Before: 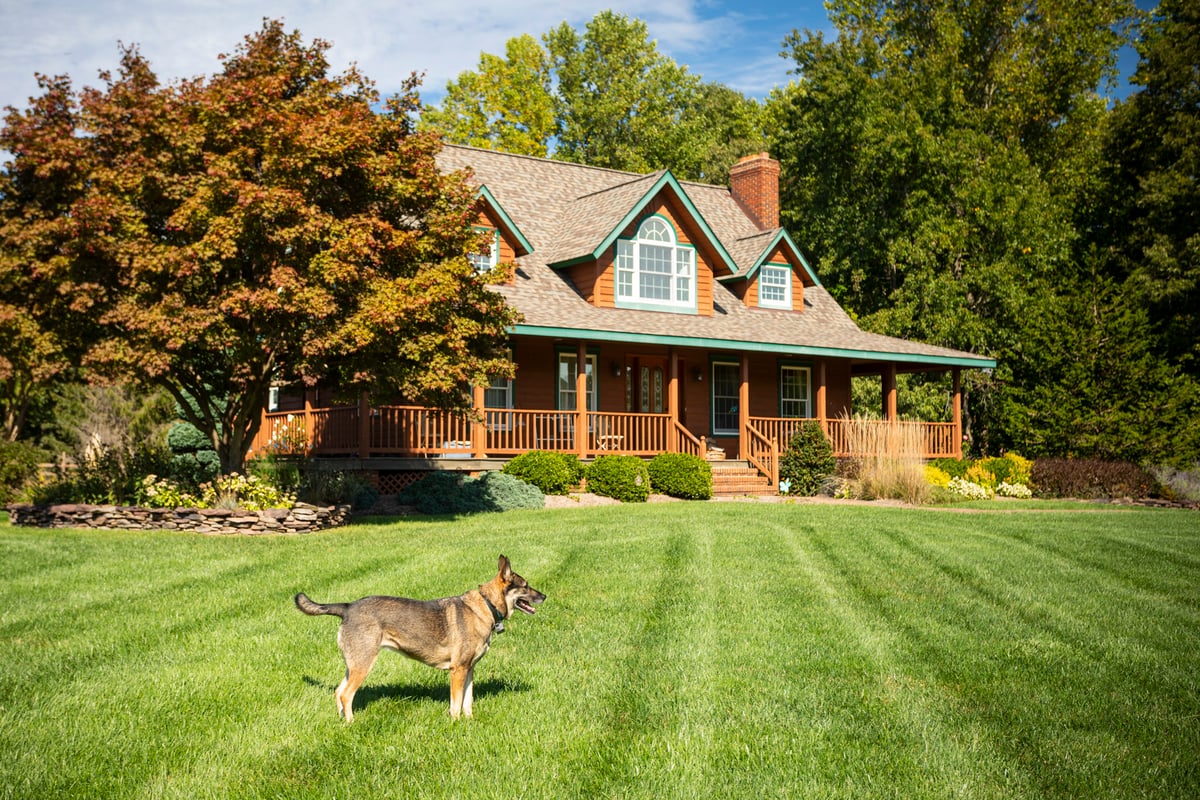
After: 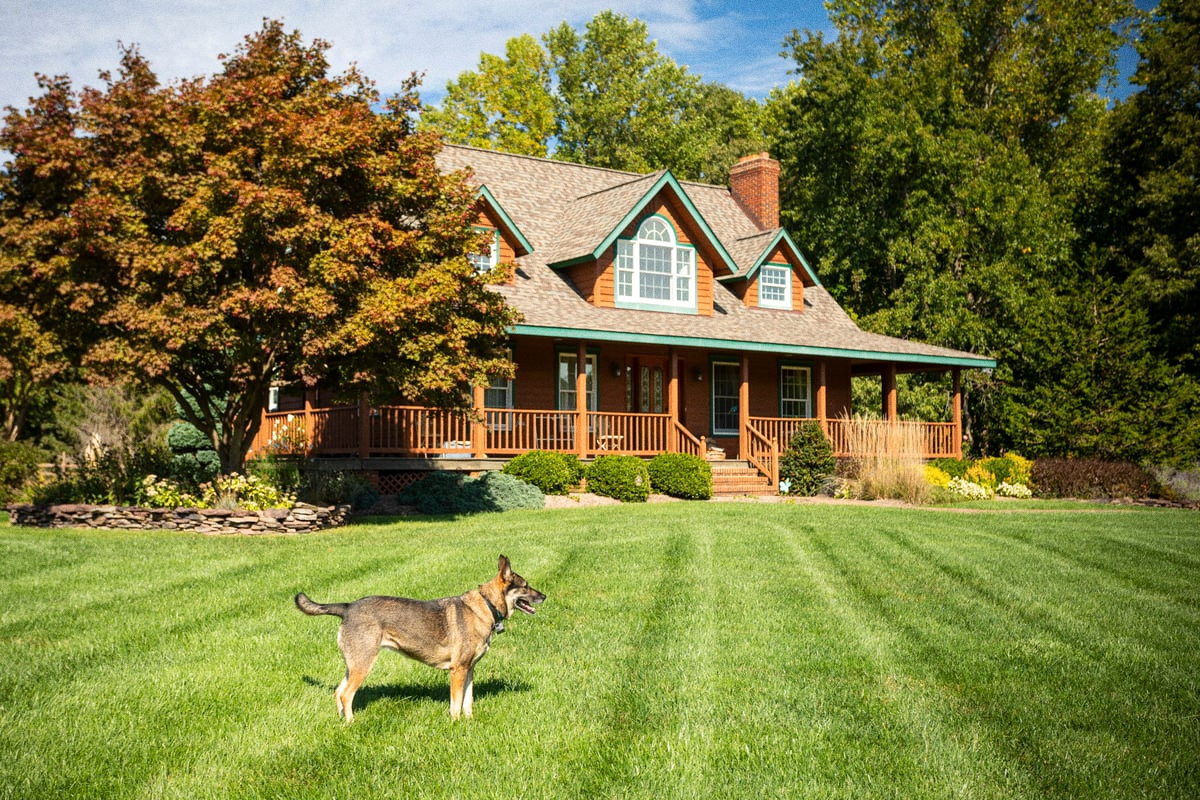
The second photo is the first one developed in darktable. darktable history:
shadows and highlights: shadows -10, white point adjustment 1.5, highlights 10
grain: coarseness 0.47 ISO
